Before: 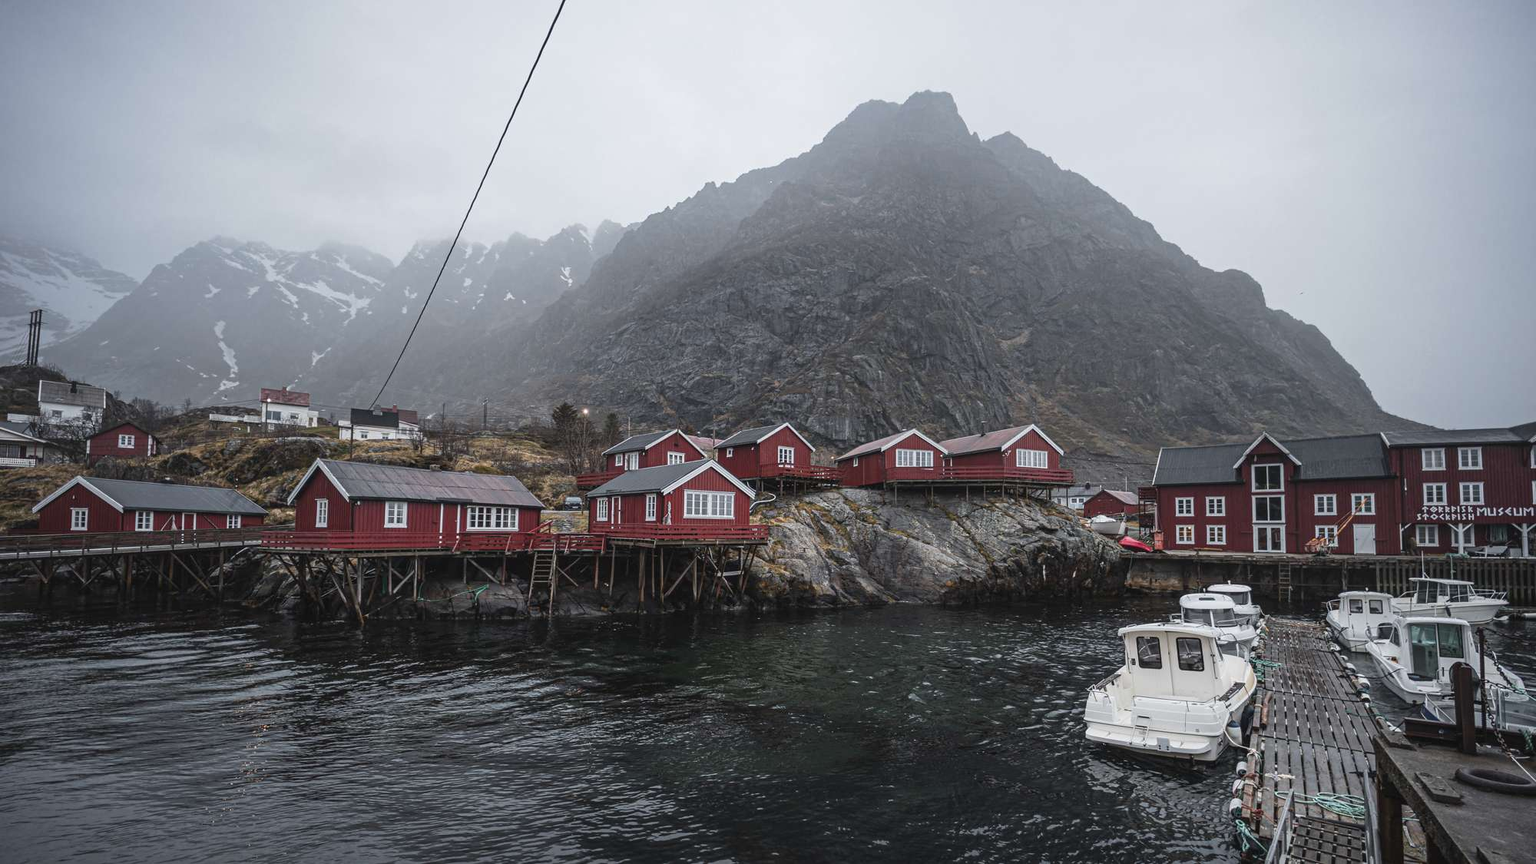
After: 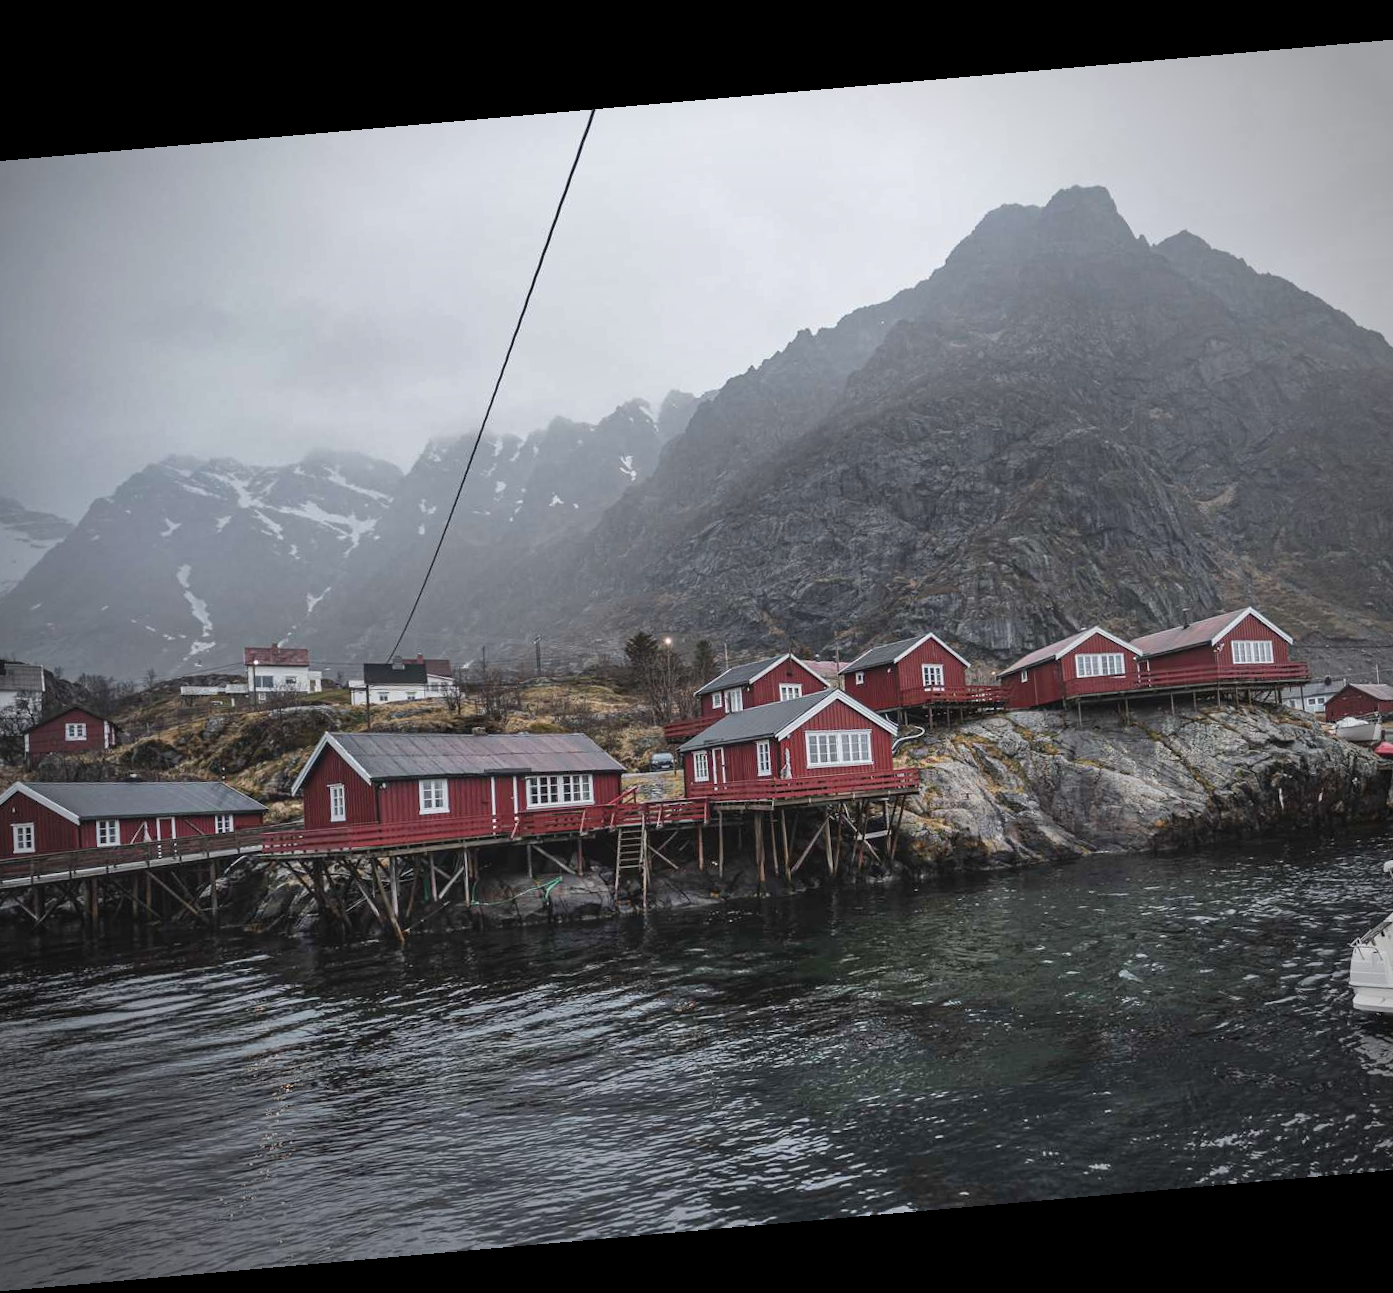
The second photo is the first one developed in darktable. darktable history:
crop and rotate: left 6.617%, right 26.717%
rotate and perspective: rotation -4.98°, automatic cropping off
vignetting: automatic ratio true
shadows and highlights: low approximation 0.01, soften with gaussian
